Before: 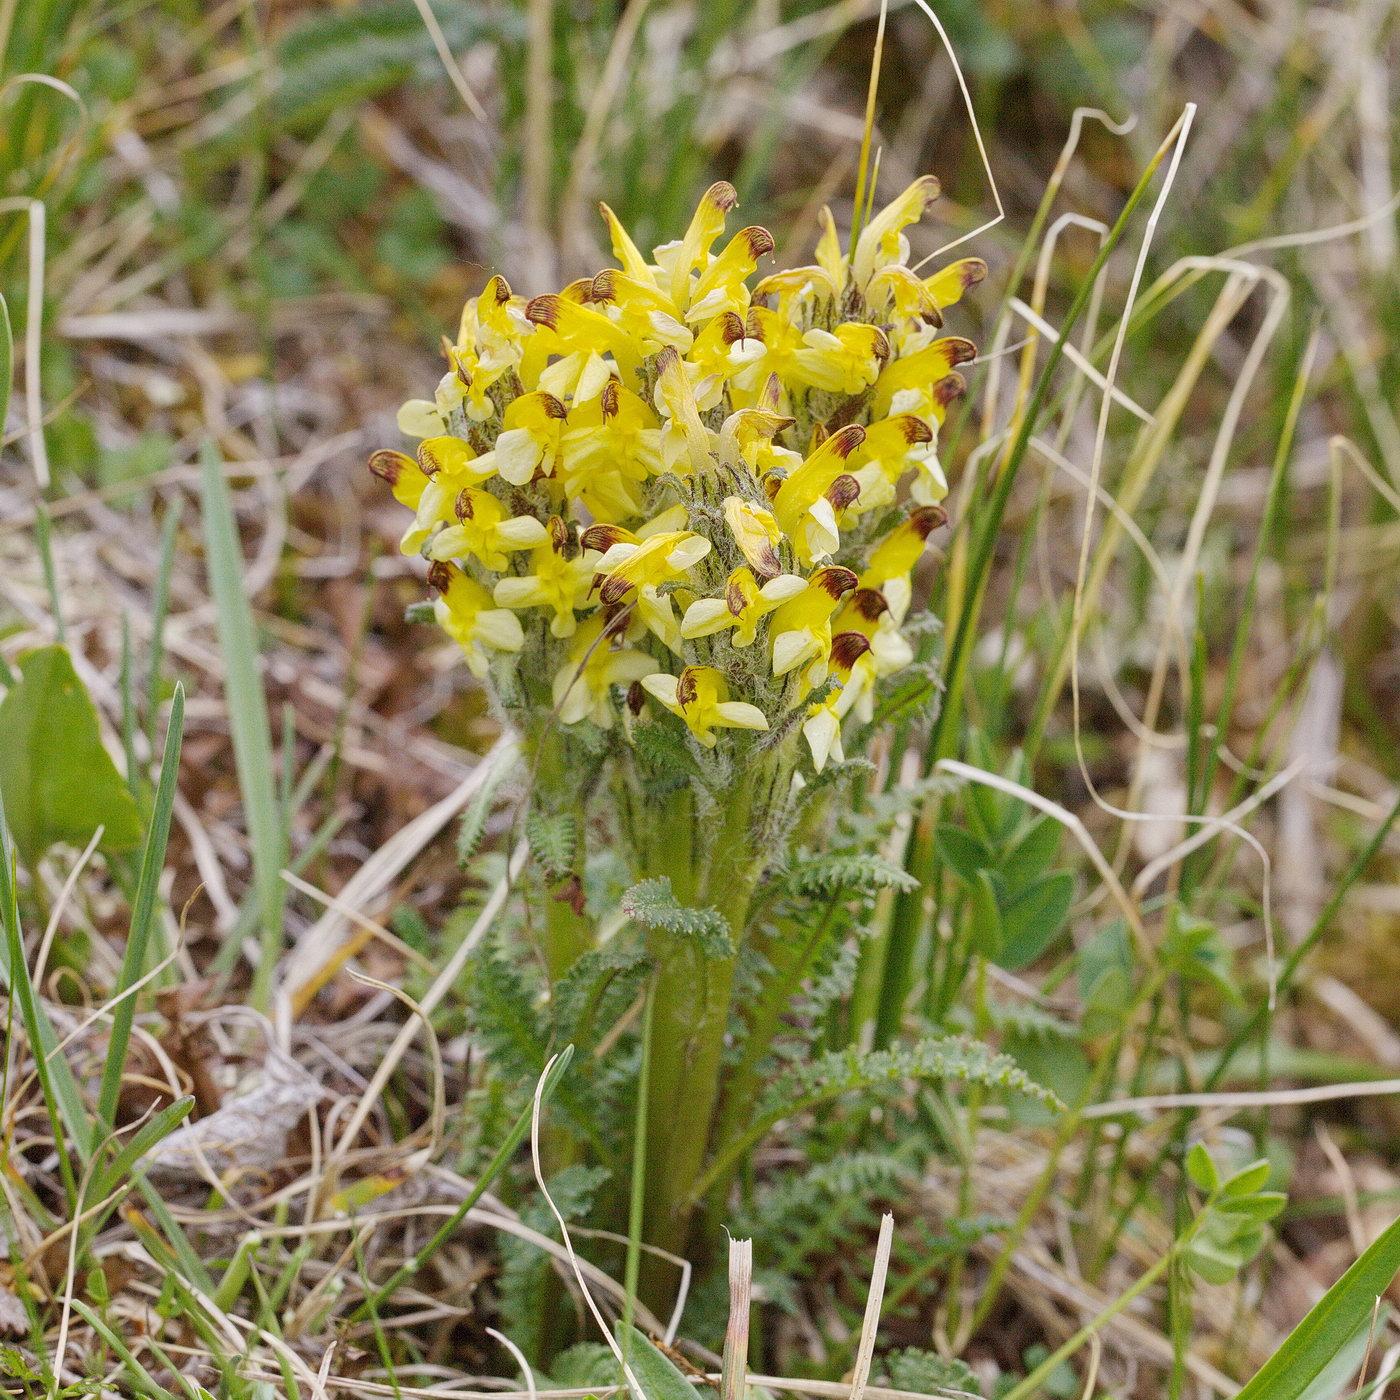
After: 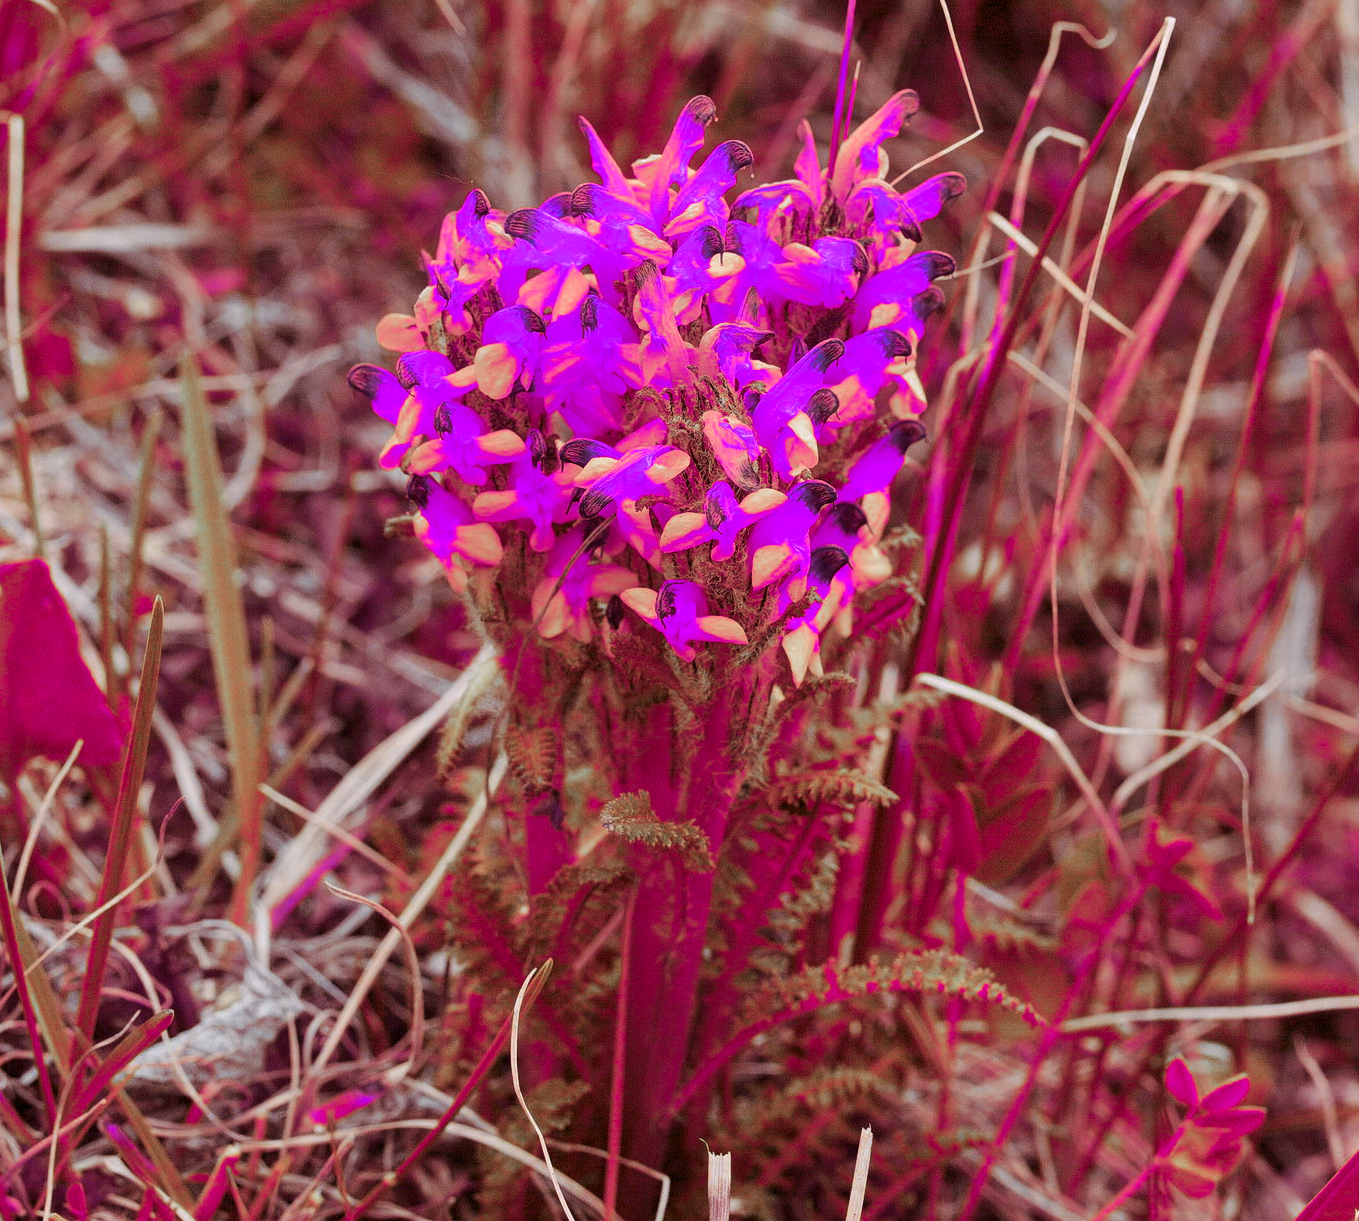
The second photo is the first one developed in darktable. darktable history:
crop: left 1.507%, top 6.147%, right 1.379%, bottom 6.637%
contrast brightness saturation: contrast 0.12, brightness -0.12, saturation 0.2
color zones: curves: ch0 [(0.826, 0.353)]; ch1 [(0.242, 0.647) (0.889, 0.342)]; ch2 [(0.246, 0.089) (0.969, 0.068)]
split-toning: highlights › hue 298.8°, highlights › saturation 0.73, compress 41.76%
